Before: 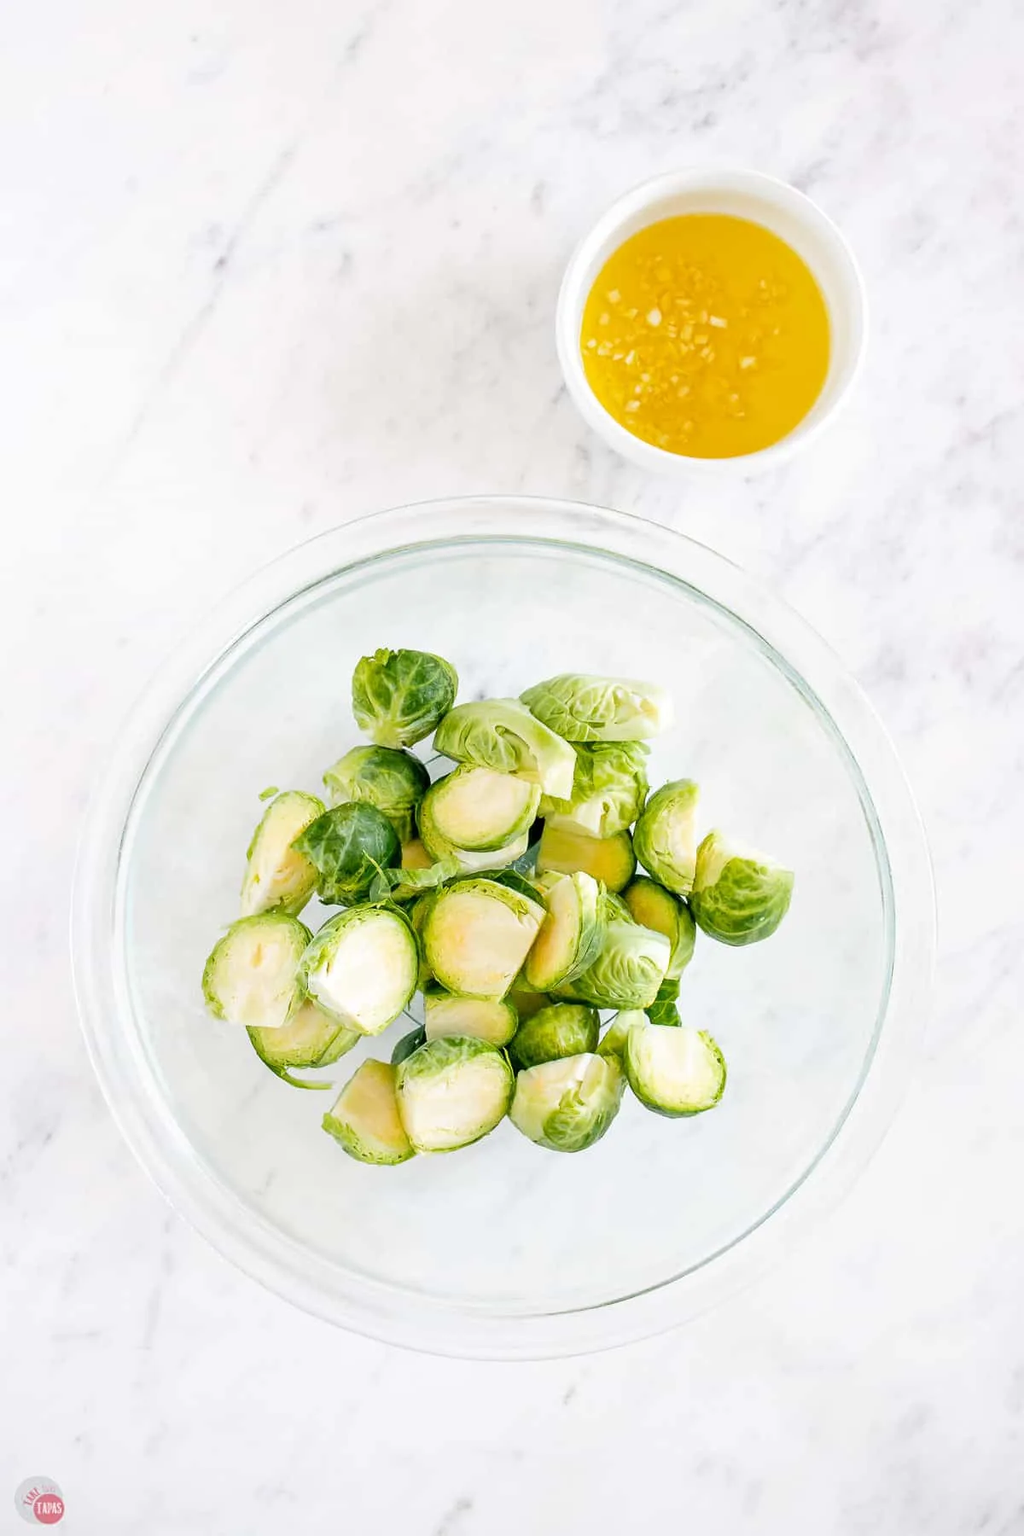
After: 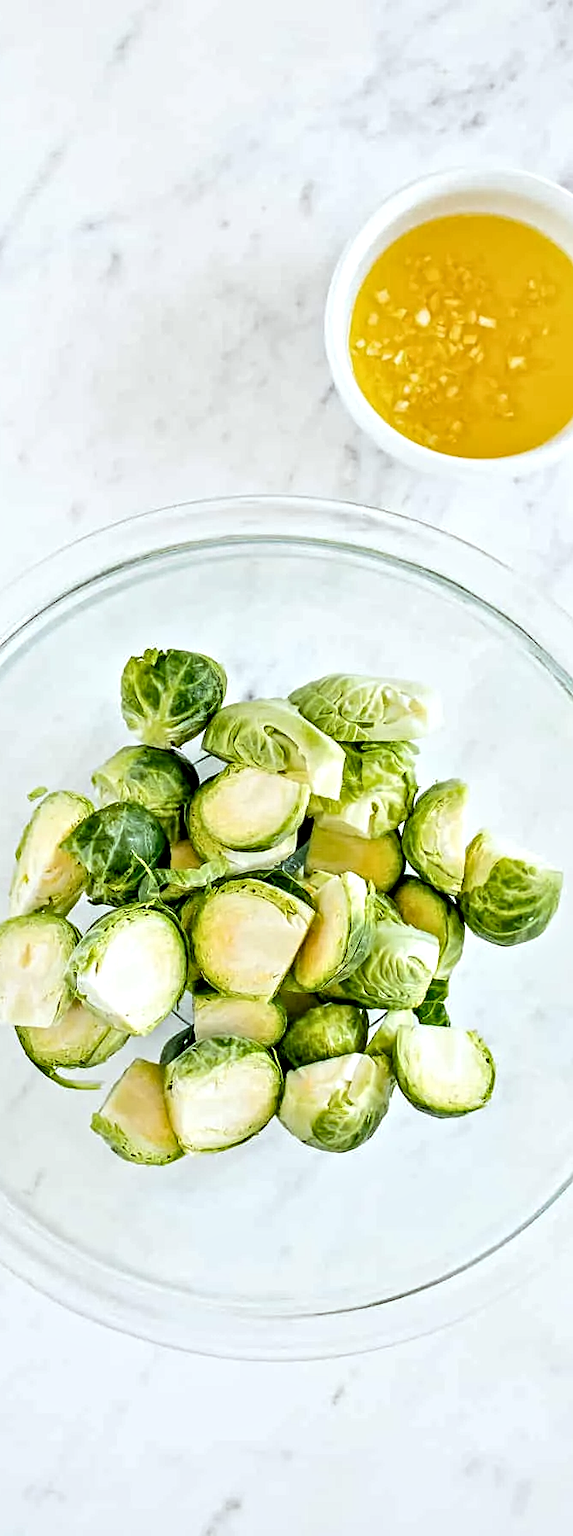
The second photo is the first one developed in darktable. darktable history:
crop and rotate: left 22.625%, right 21.319%
contrast equalizer: y [[0.5, 0.542, 0.583, 0.625, 0.667, 0.708], [0.5 ×6], [0.5 ×6], [0 ×6], [0 ×6]]
color correction: highlights a* -2.96, highlights b* -2.52, shadows a* 2.21, shadows b* 3.04
